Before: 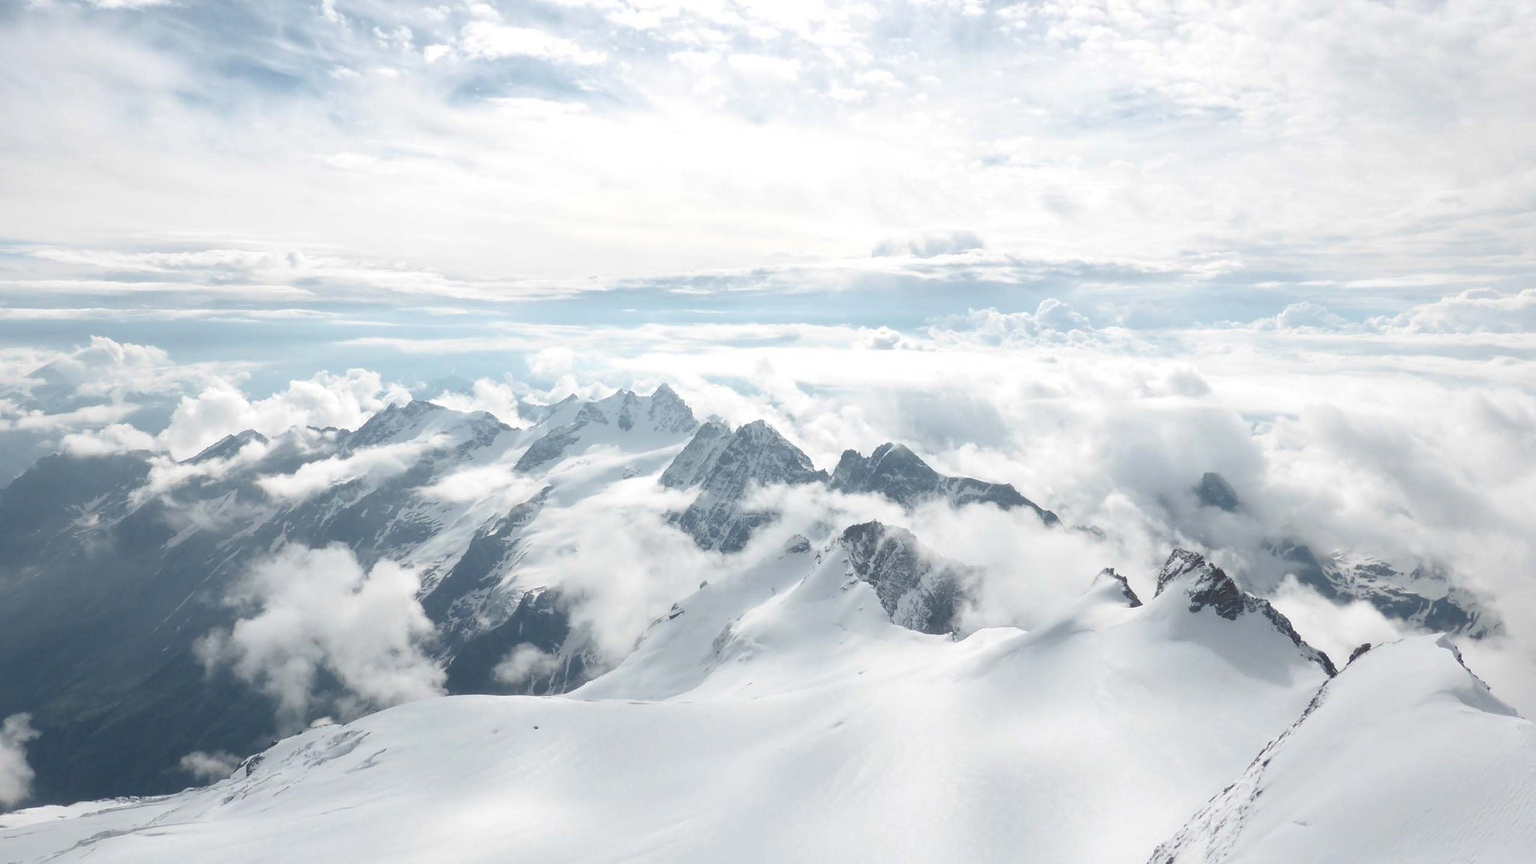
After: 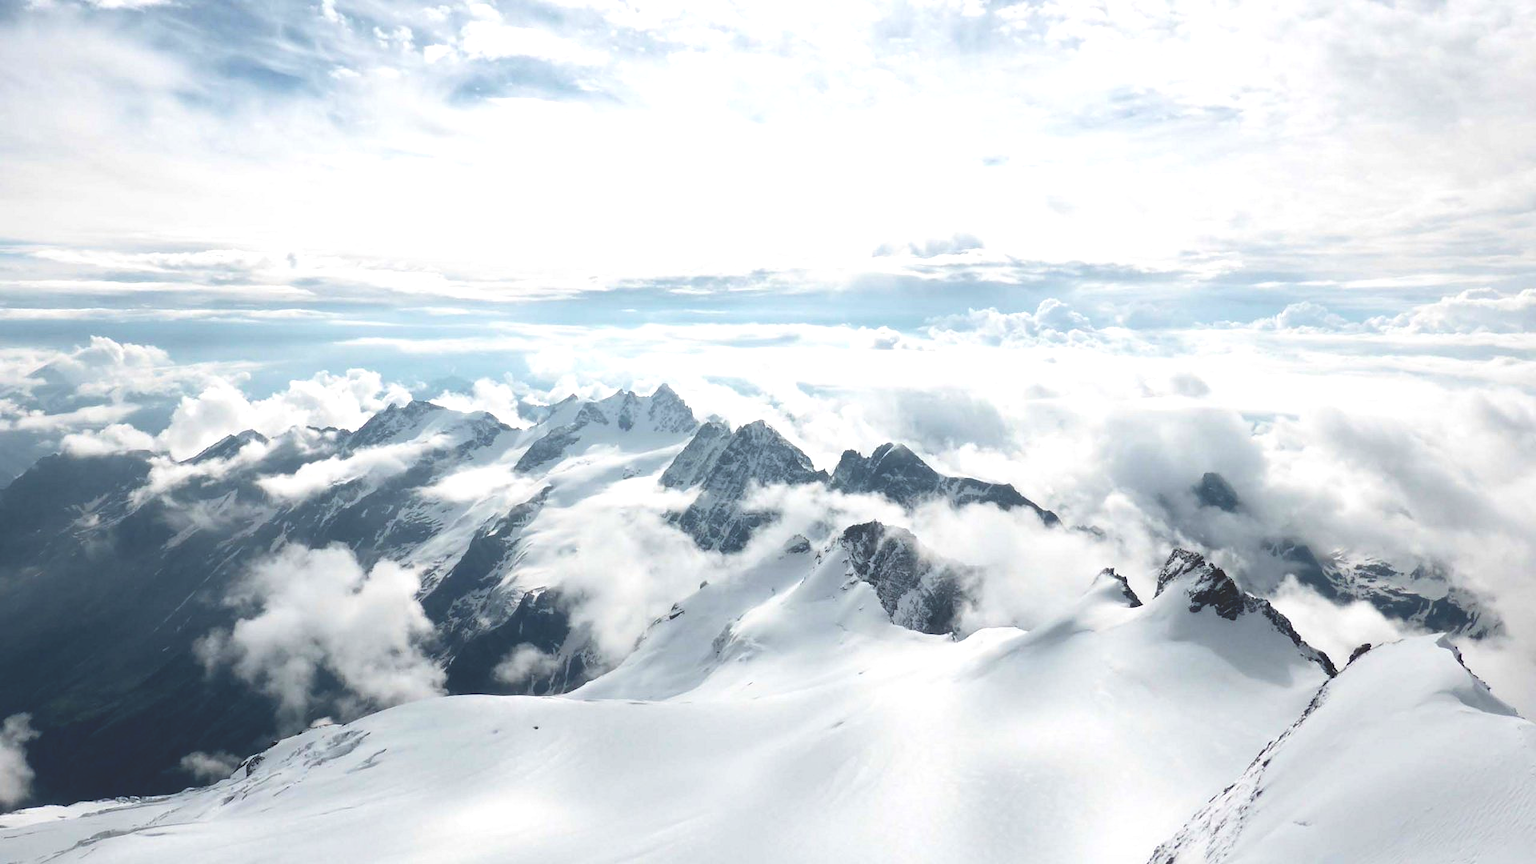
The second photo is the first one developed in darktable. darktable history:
exposure: exposure 0.2 EV, compensate highlight preservation false
base curve: curves: ch0 [(0, 0.02) (0.083, 0.036) (1, 1)], preserve colors none
